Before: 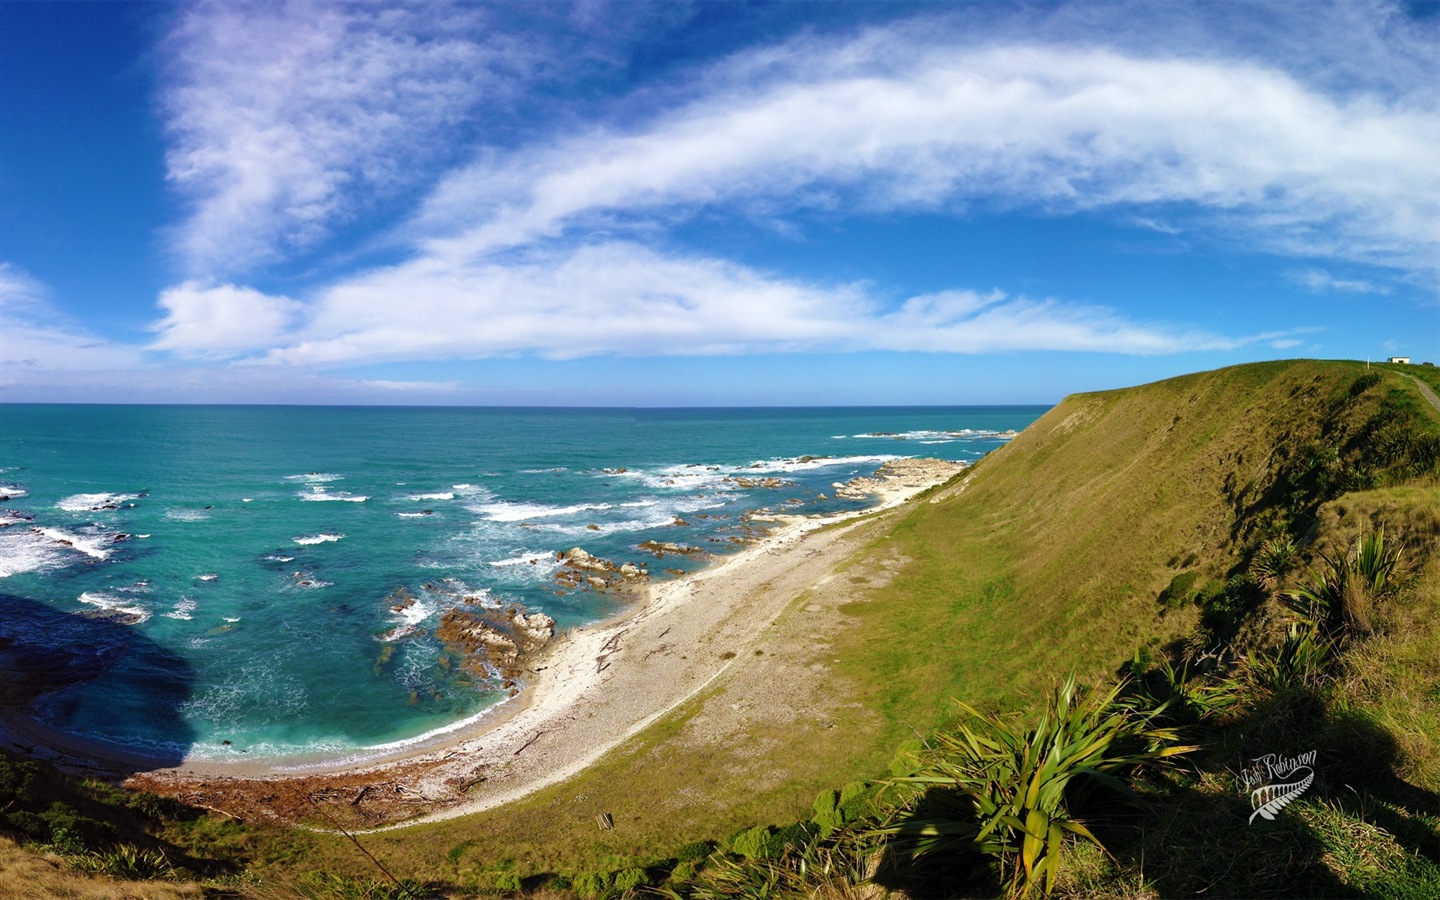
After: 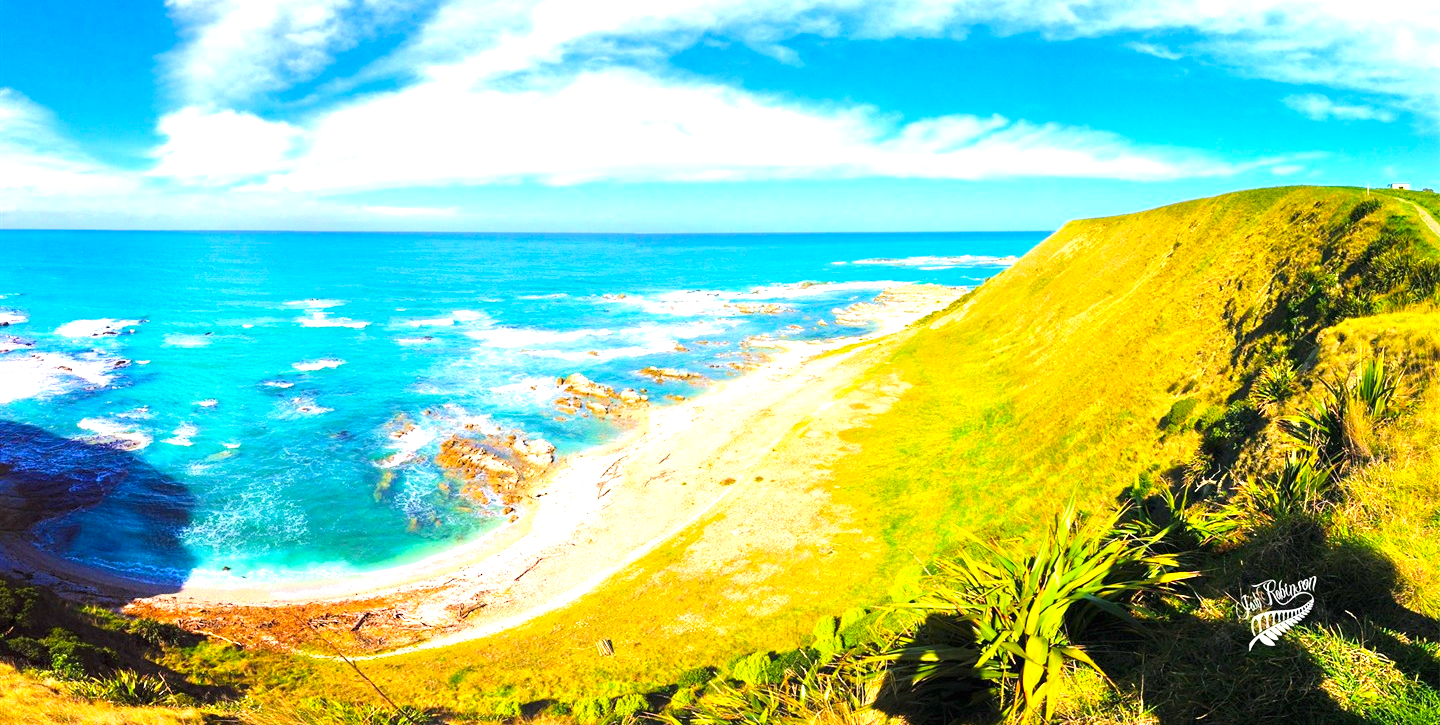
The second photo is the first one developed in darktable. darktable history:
crop and rotate: top 19.435%
tone equalizer: -7 EV 0.141 EV, -6 EV 0.619 EV, -5 EV 1.16 EV, -4 EV 1.29 EV, -3 EV 1.13 EV, -2 EV 0.6 EV, -1 EV 0.151 EV, edges refinement/feathering 500, mask exposure compensation -1.57 EV, preserve details guided filter
exposure: black level correction 0, exposure 0.696 EV, compensate exposure bias true, compensate highlight preservation false
color balance rgb: power › hue 212.61°, perceptual saturation grading › global saturation 29.678%, perceptual brilliance grading › global brilliance 10.375%, perceptual brilliance grading › shadows 15.249%
